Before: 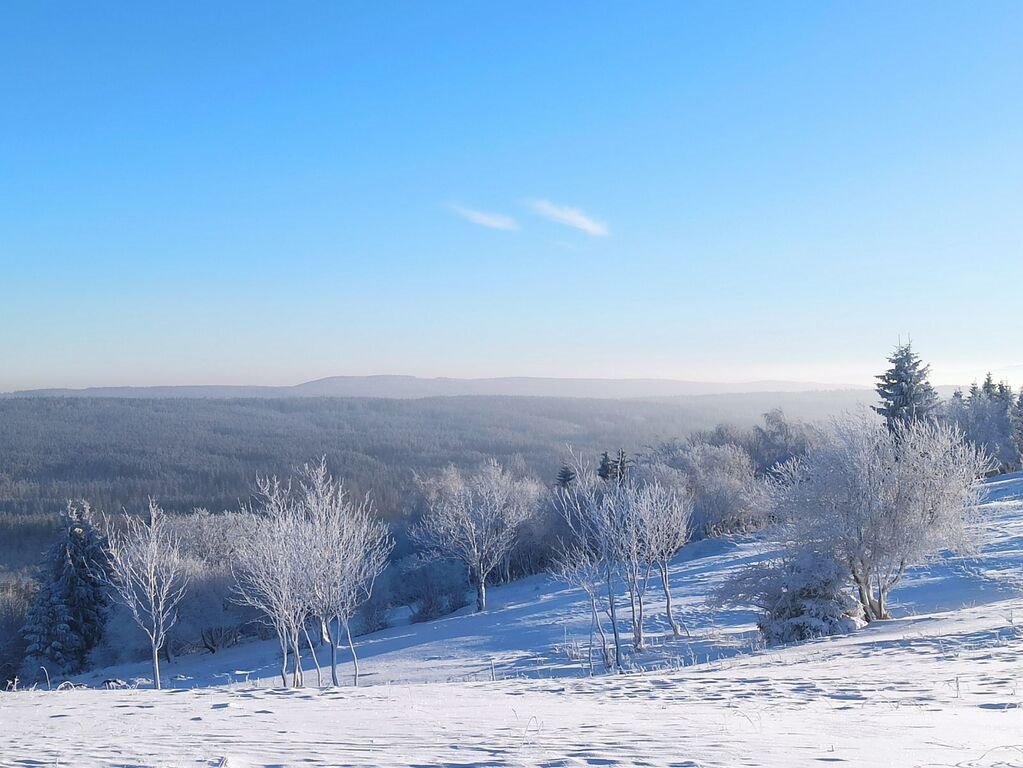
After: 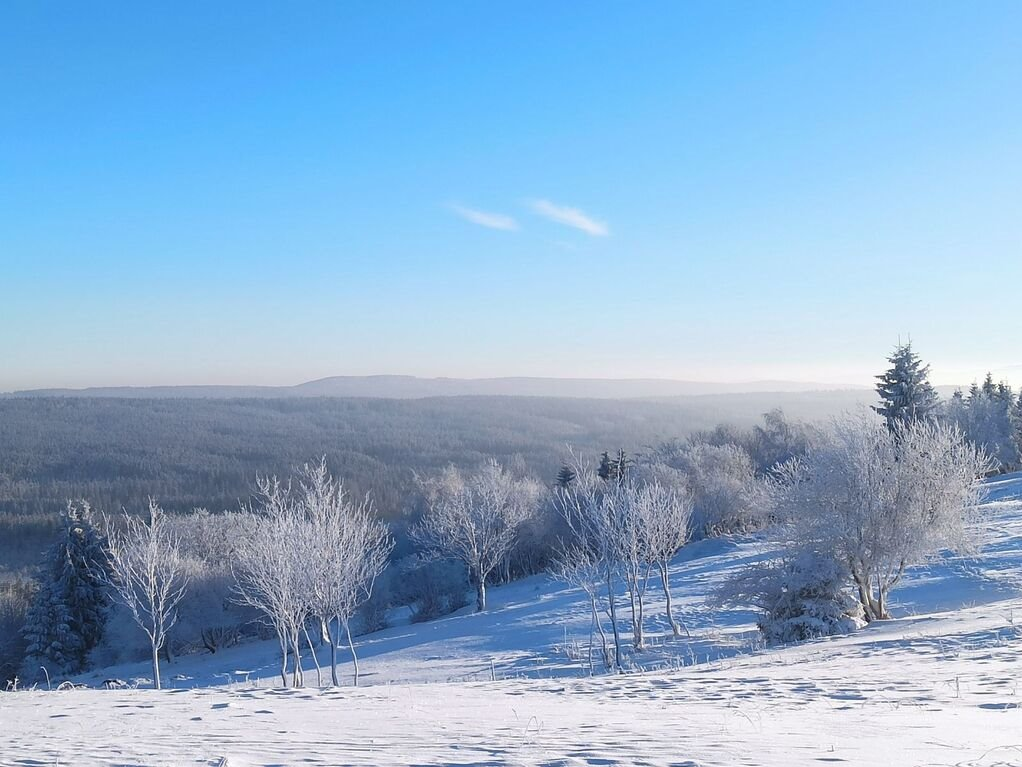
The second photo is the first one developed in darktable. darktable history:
crop: left 0.057%
color zones: curves: ch1 [(0.24, 0.634) (0.75, 0.5)]; ch2 [(0.253, 0.437) (0.745, 0.491)]
